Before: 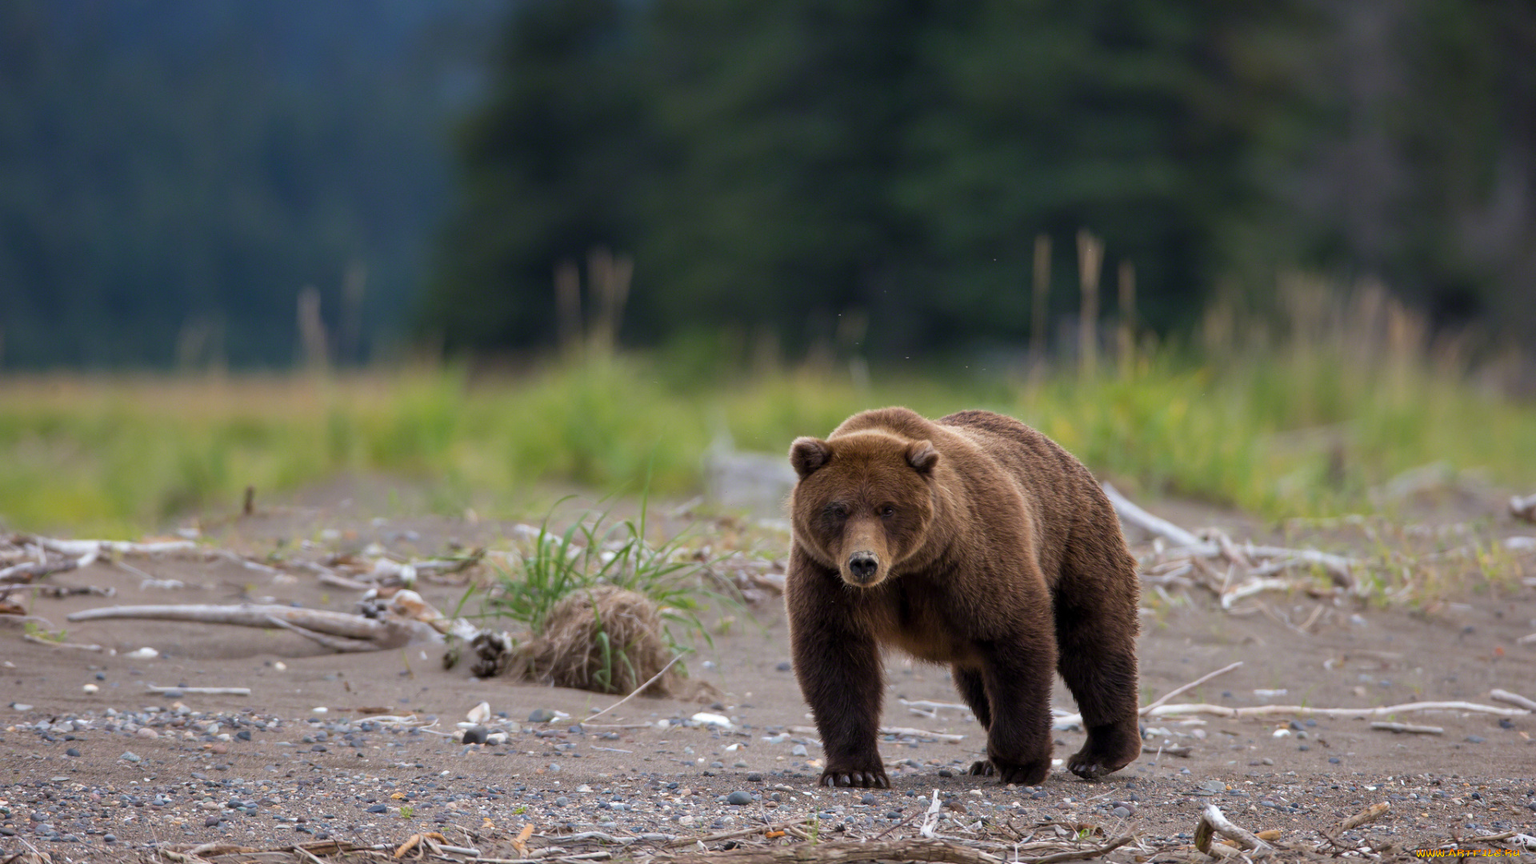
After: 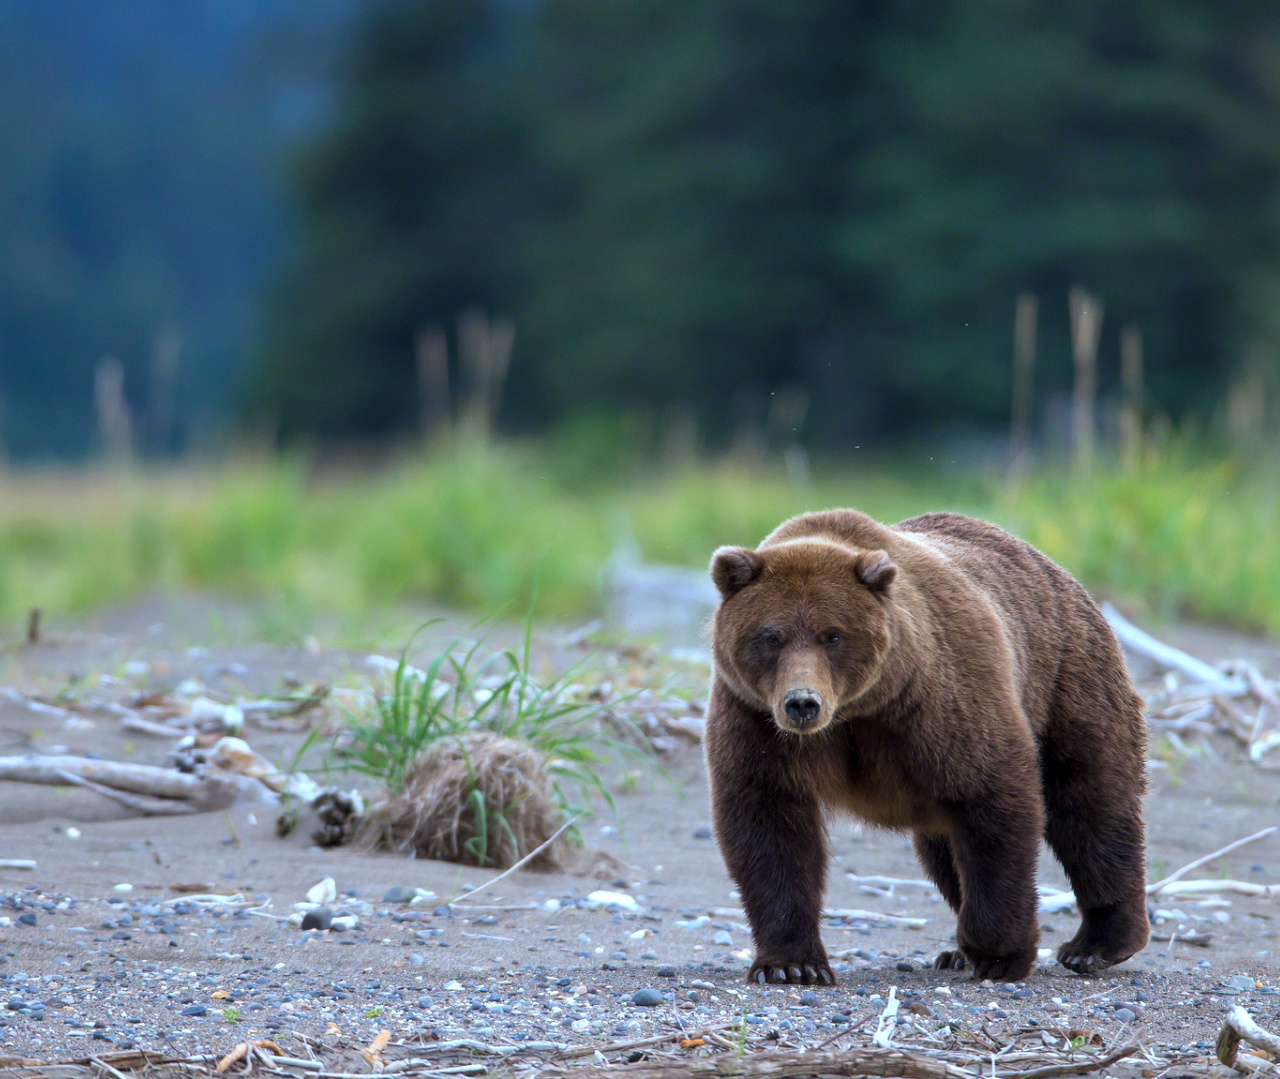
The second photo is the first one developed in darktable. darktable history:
color calibration: x 0.382, y 0.371, temperature 3896.01 K
exposure: exposure 0.454 EV, compensate exposure bias true, compensate highlight preservation false
crop and rotate: left 14.44%, right 18.851%
